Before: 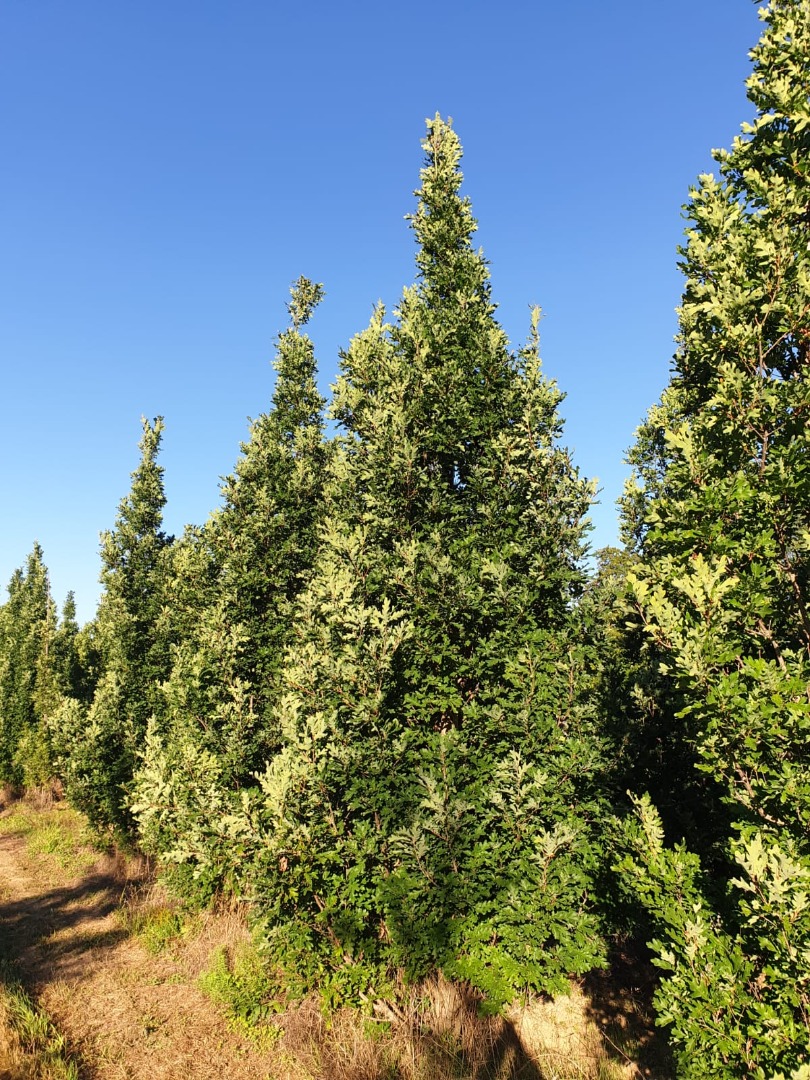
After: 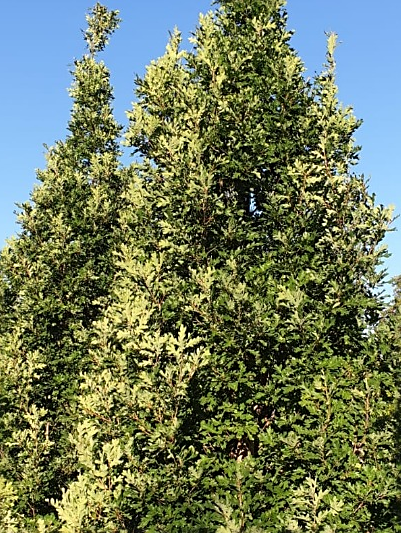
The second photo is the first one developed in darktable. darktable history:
sharpen: radius 1.892, amount 0.39, threshold 1.306
crop: left 25.241%, top 25.324%, right 25.227%, bottom 25.24%
